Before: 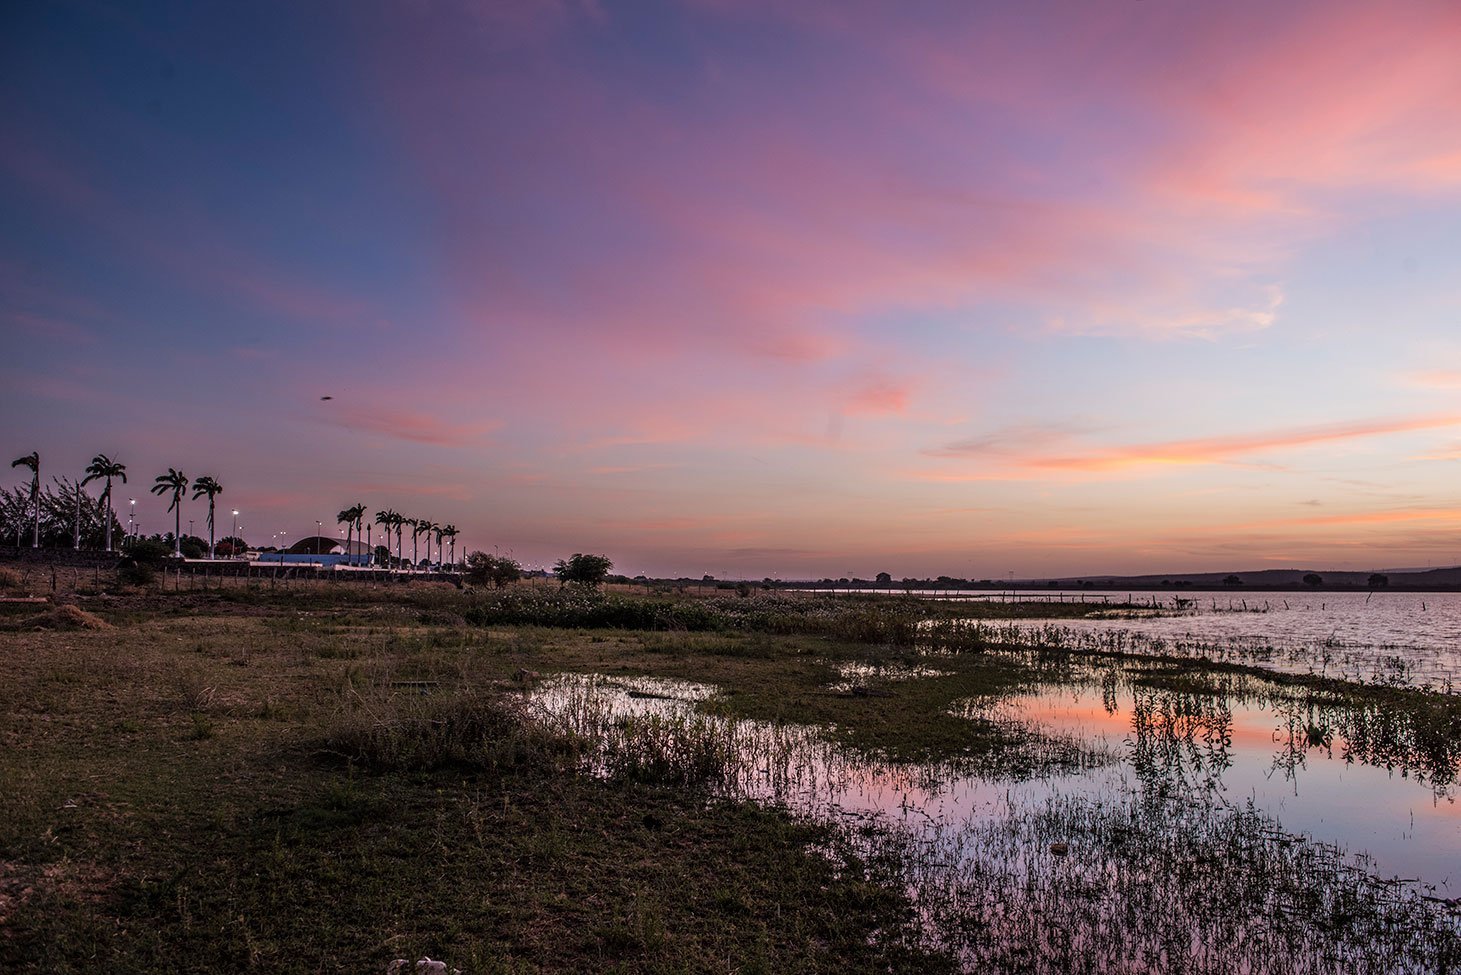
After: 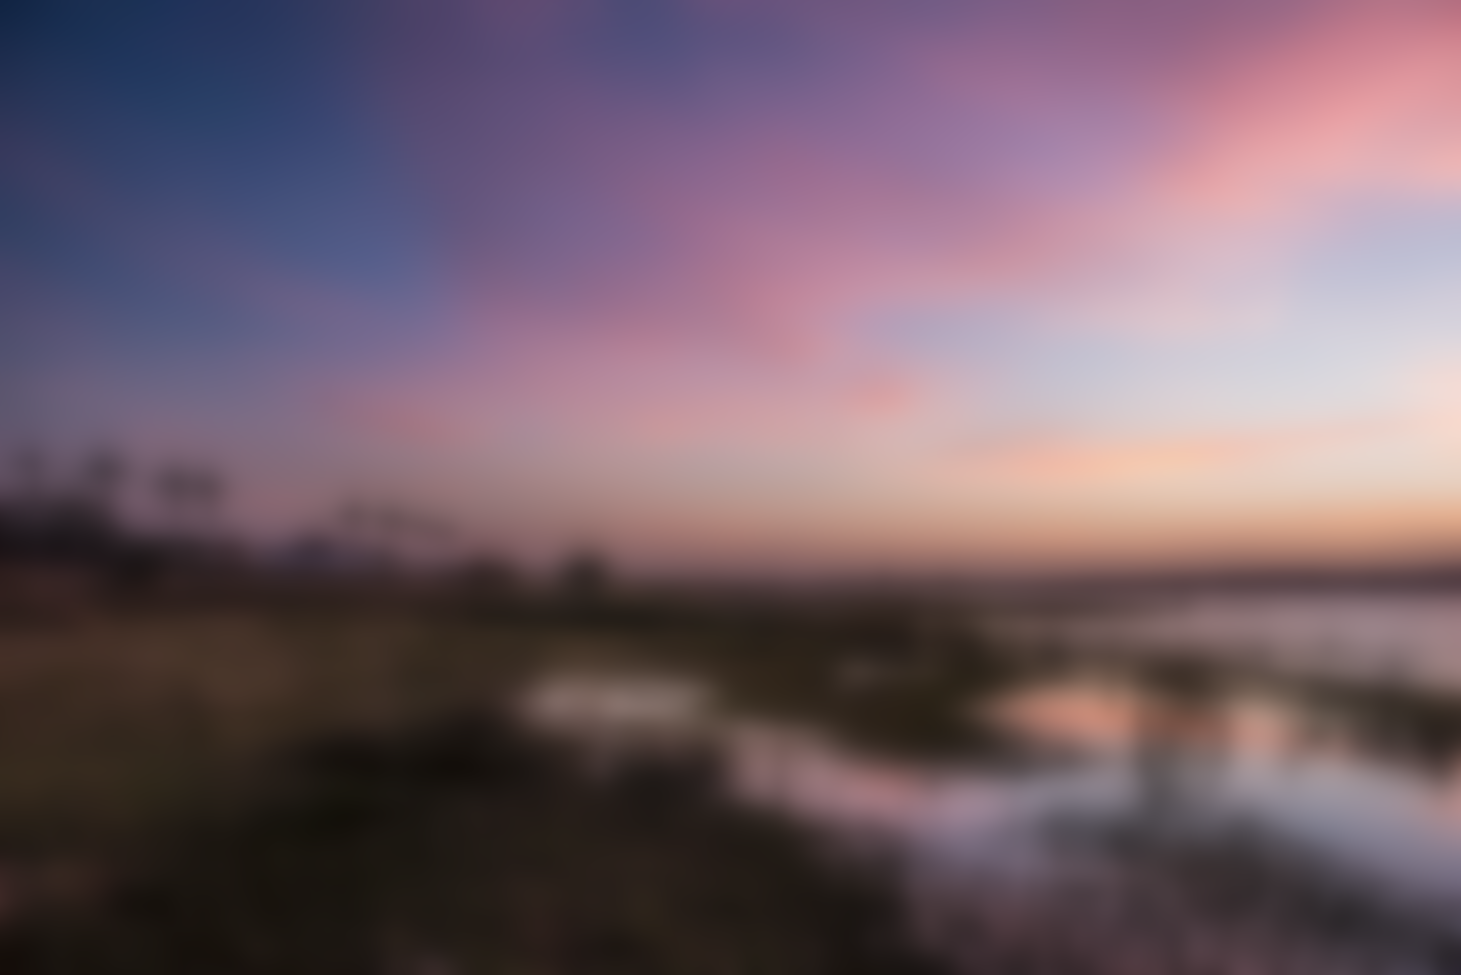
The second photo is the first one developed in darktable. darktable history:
local contrast: highlights 100%, shadows 100%, detail 120%, midtone range 0.2
lowpass: radius 16, unbound 0
